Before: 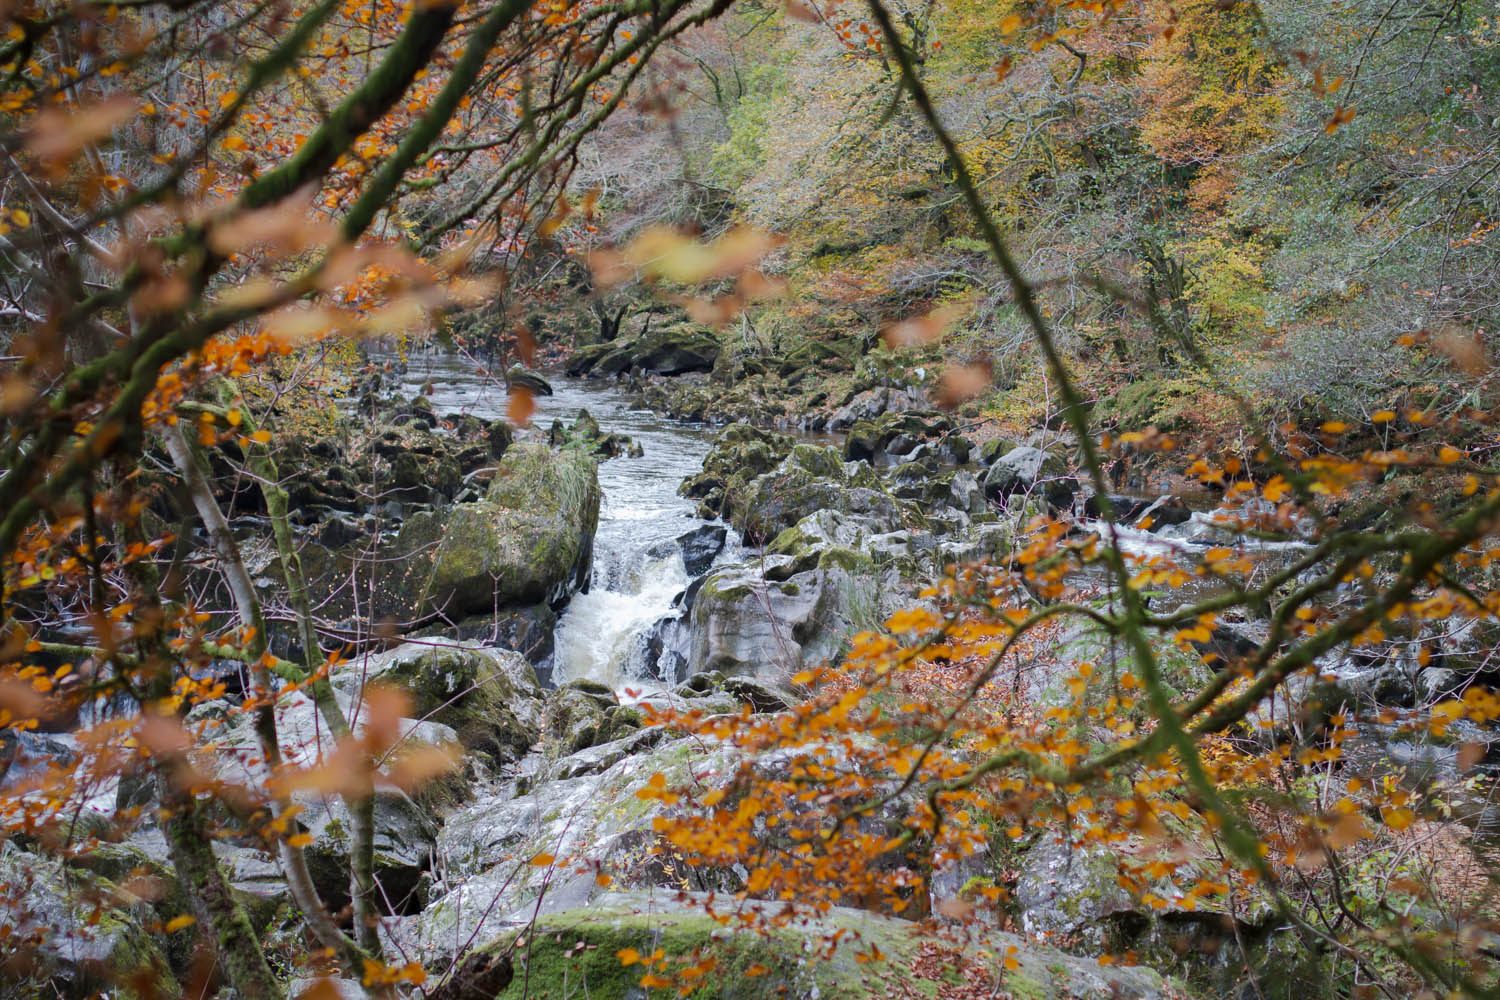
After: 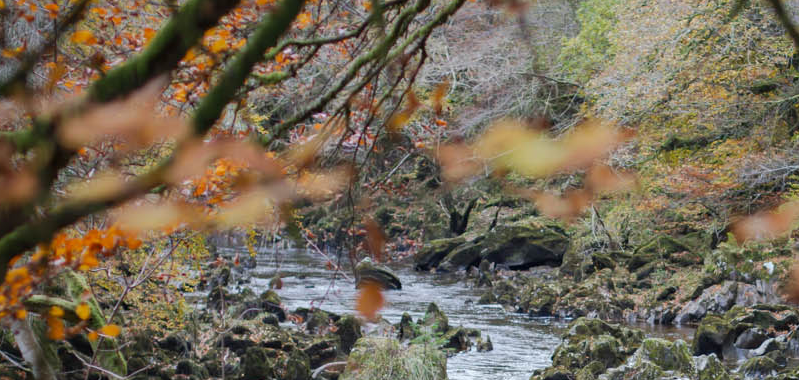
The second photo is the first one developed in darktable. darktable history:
crop: left 10.1%, top 10.609%, right 36.583%, bottom 51.336%
